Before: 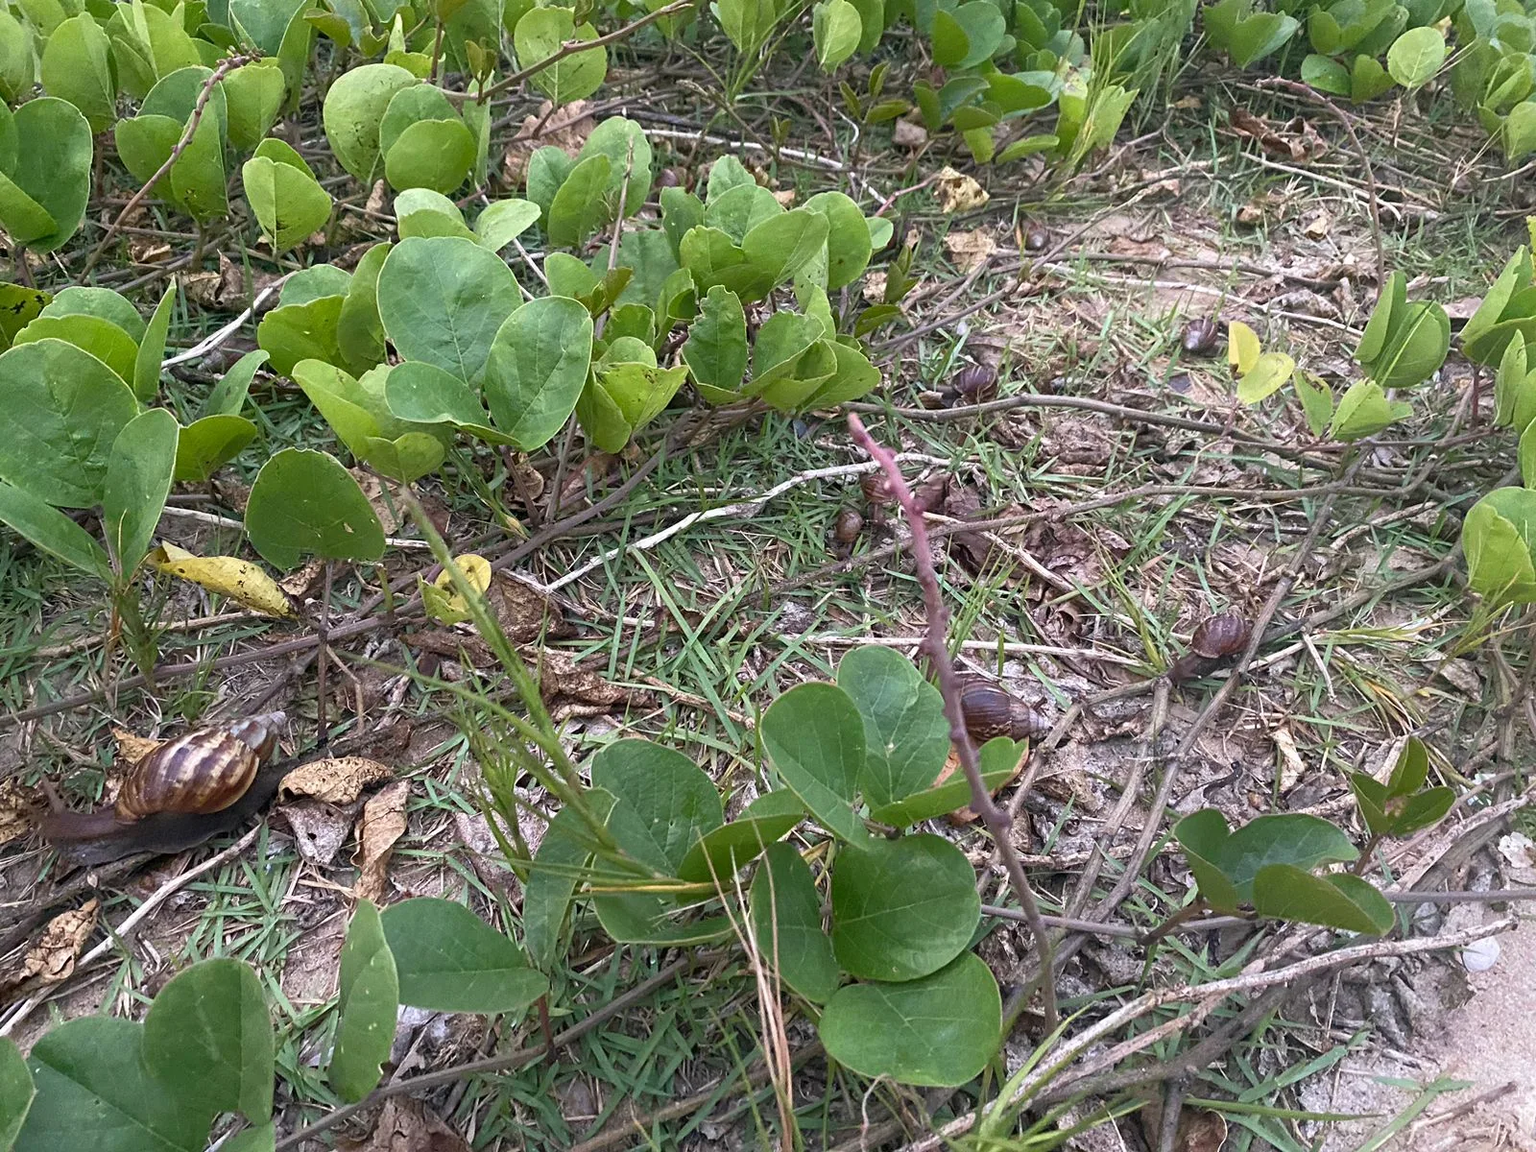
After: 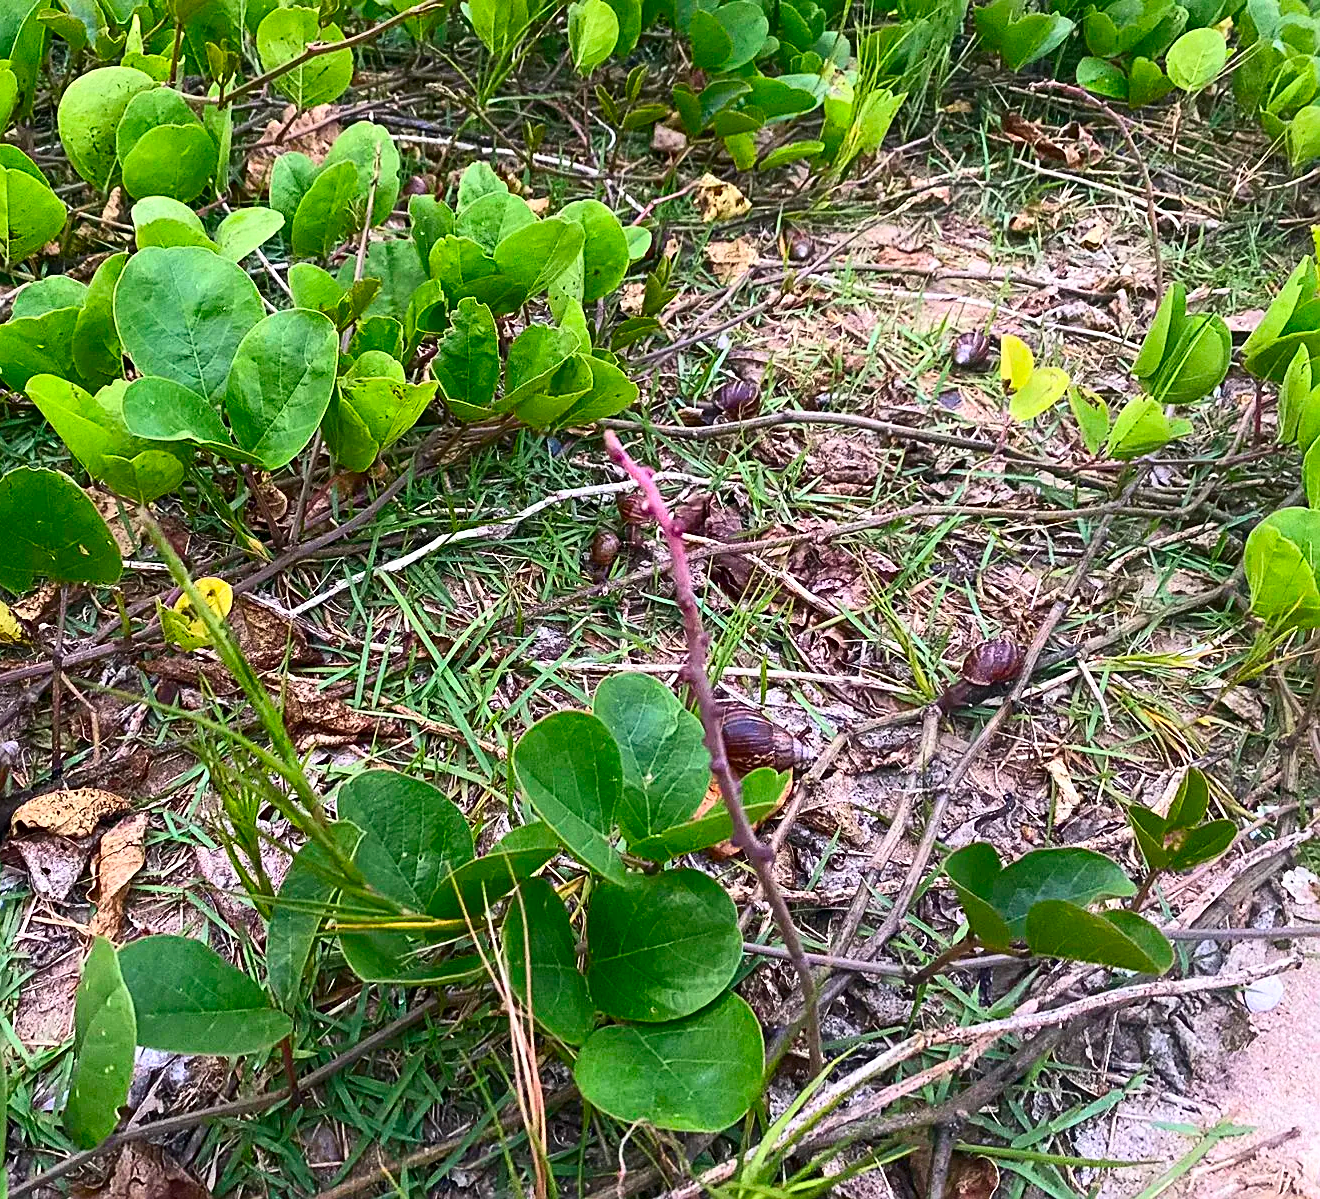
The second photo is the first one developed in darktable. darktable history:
contrast brightness saturation: contrast 0.269, brightness 0.016, saturation 0.884
crop: left 17.464%, bottom 0.043%
sharpen: on, module defaults
